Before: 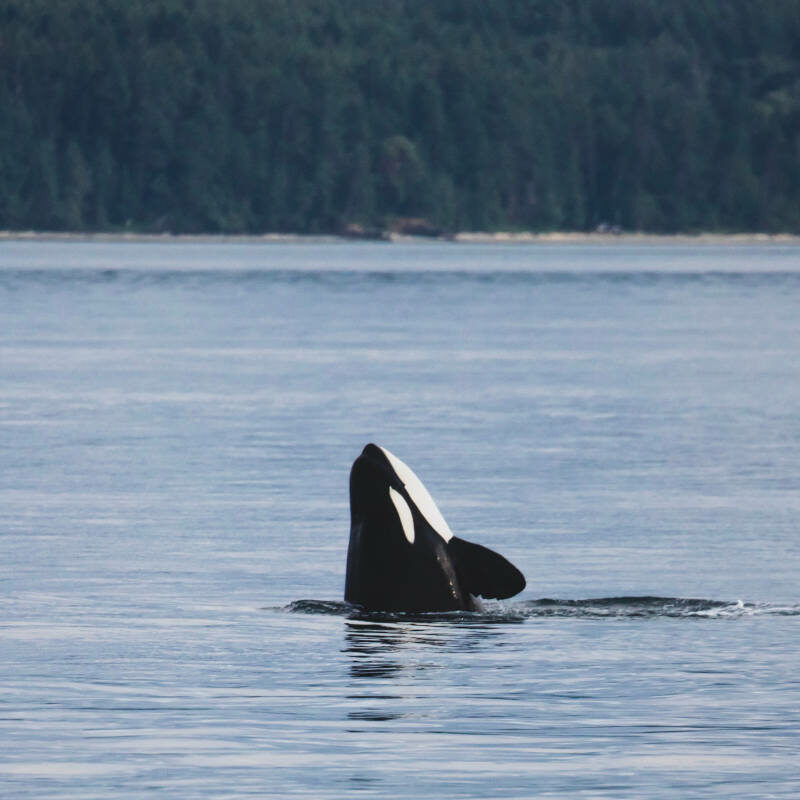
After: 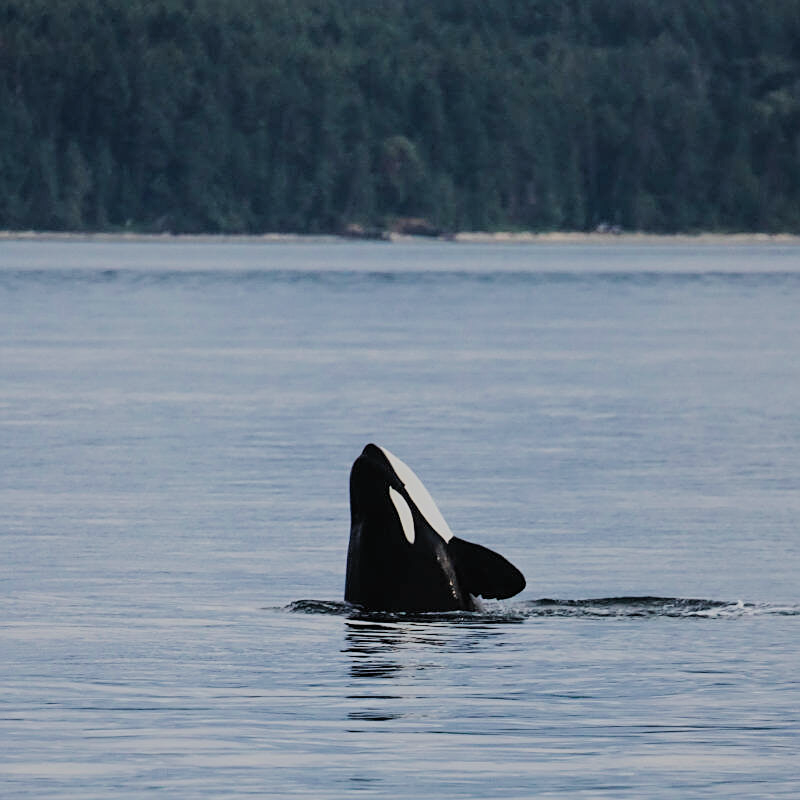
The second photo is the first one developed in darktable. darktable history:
filmic rgb: black relative exposure -6.98 EV, white relative exposure 5.63 EV, hardness 2.86
sharpen: on, module defaults
